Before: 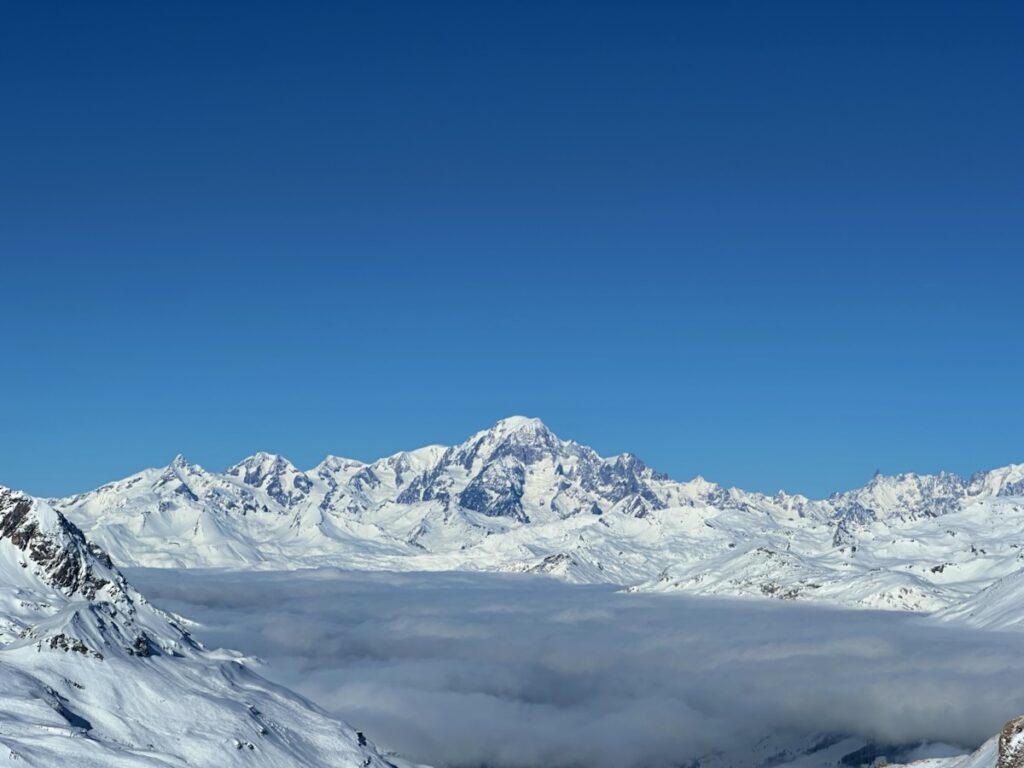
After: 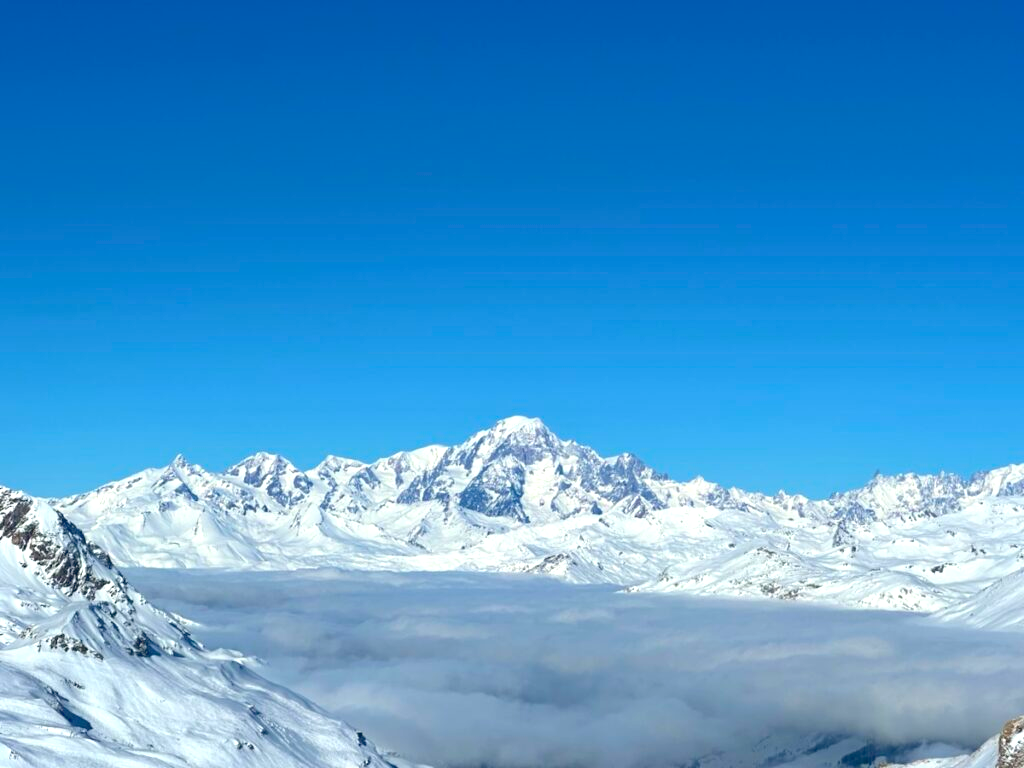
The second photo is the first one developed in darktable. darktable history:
tone curve: curves: ch0 [(0, 0.068) (1, 0.961)], color space Lab, linked channels, preserve colors none
exposure: black level correction 0, exposure 0.7 EV, compensate exposure bias true, compensate highlight preservation false
